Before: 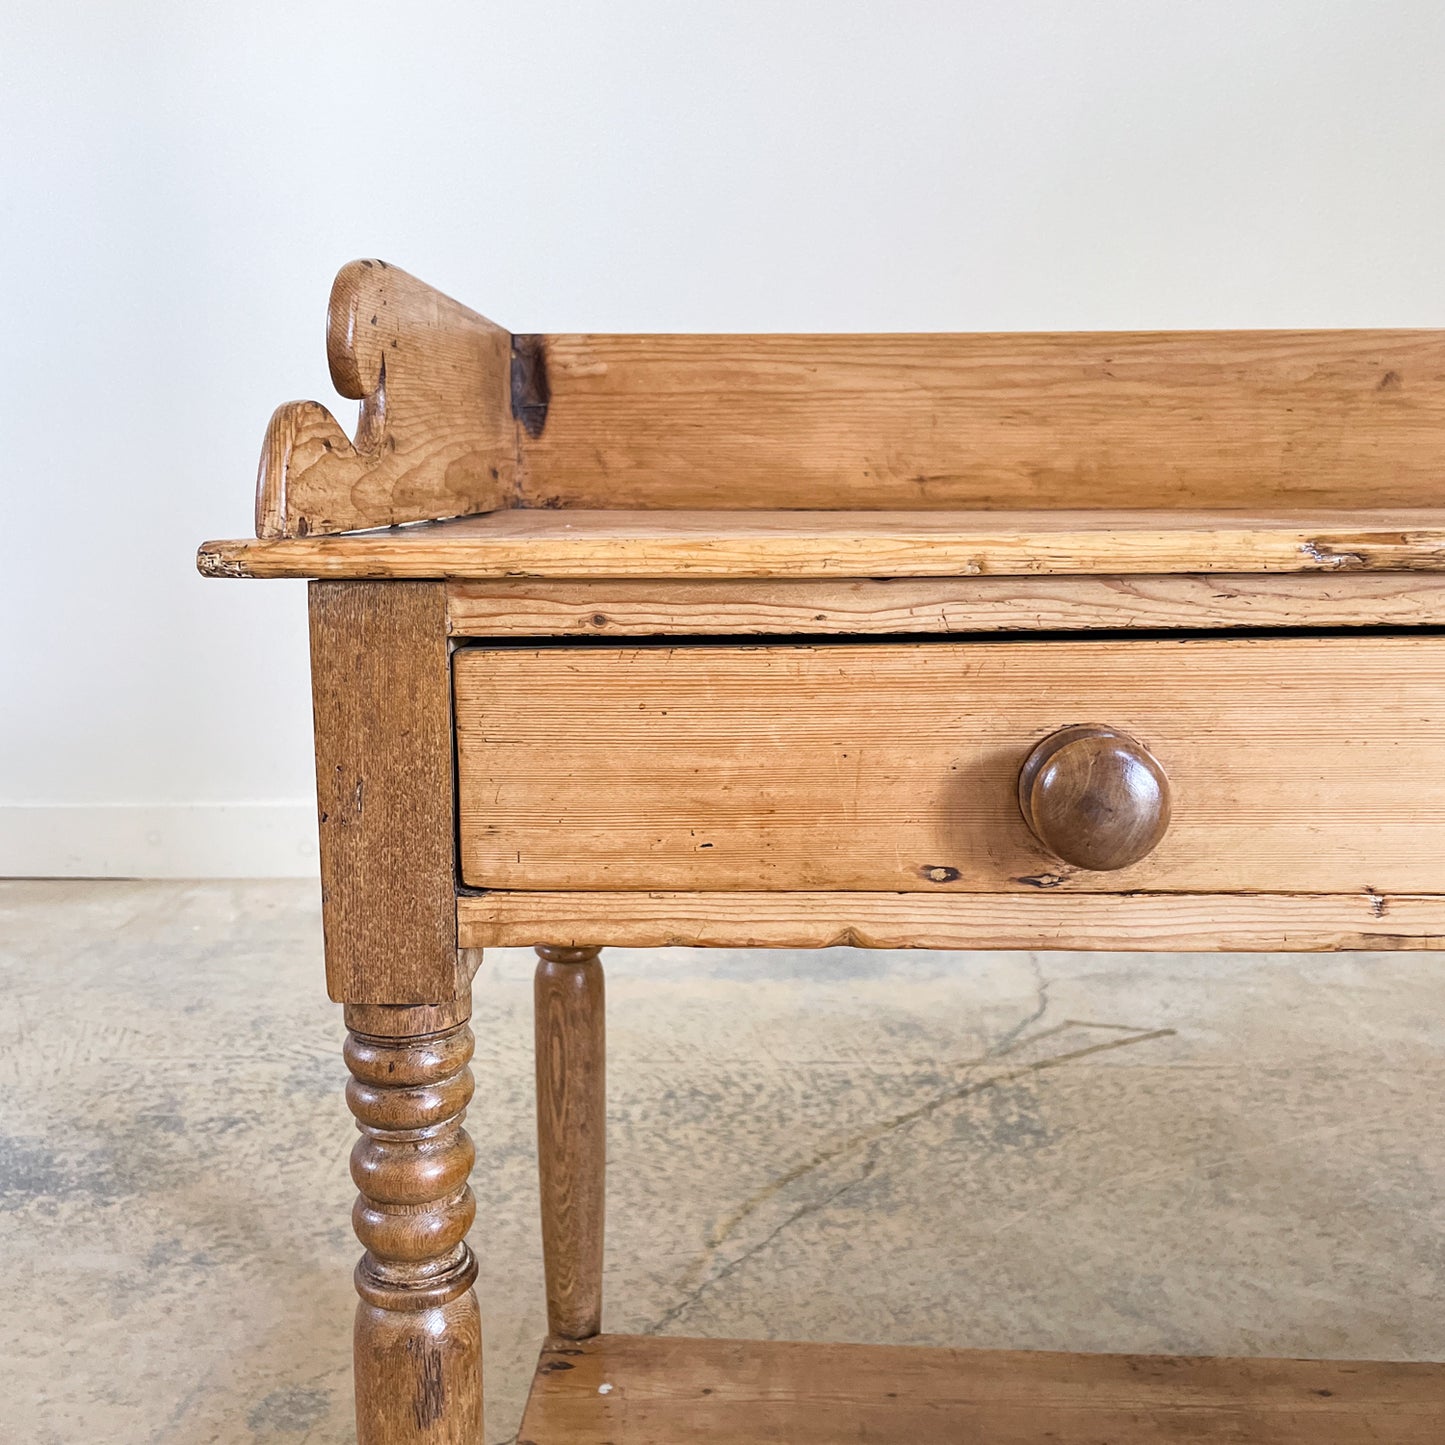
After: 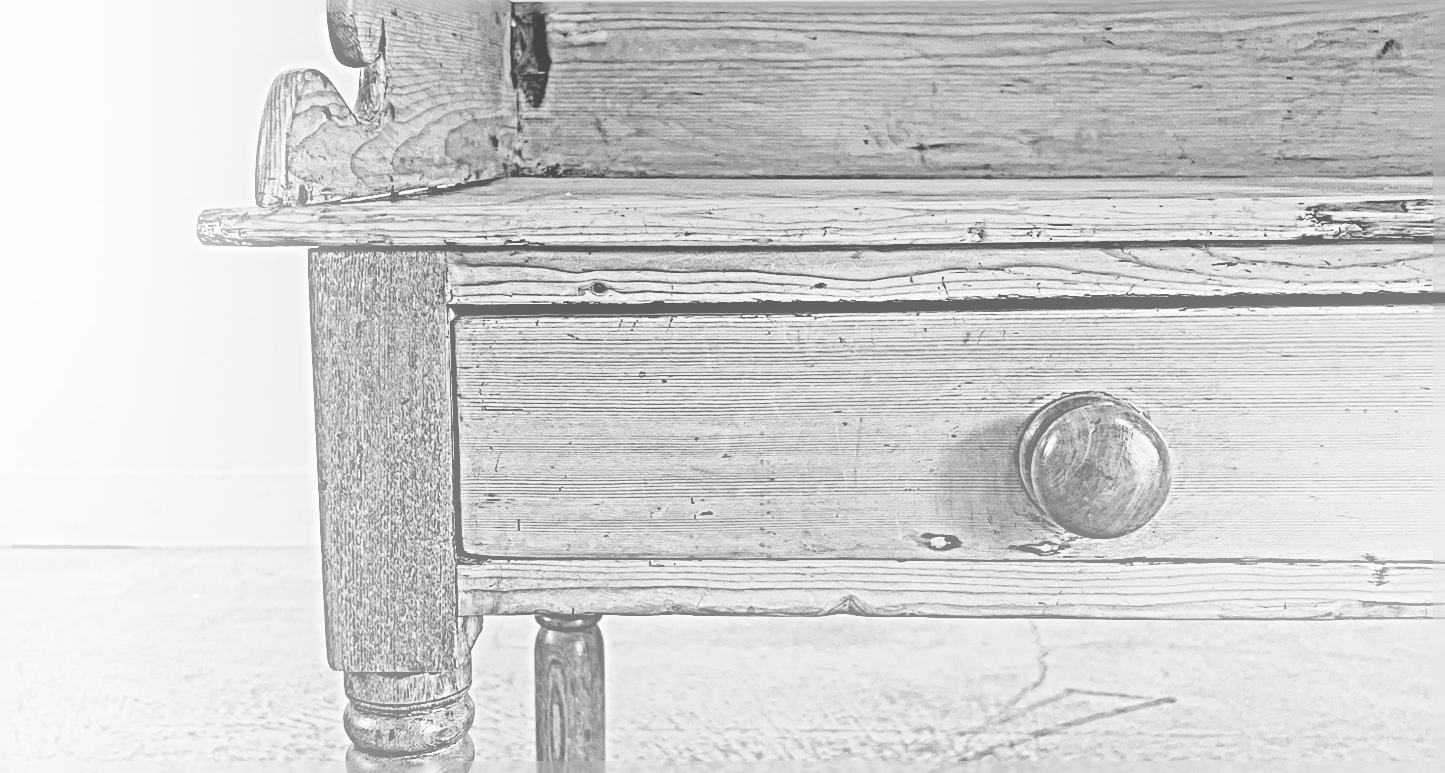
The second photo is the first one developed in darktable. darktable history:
bloom: size 40%
filmic rgb: black relative exposure -5 EV, hardness 2.88, contrast 1.3, highlights saturation mix -30%
monochrome: size 1
sharpen: radius 6.3, amount 1.8, threshold 0
crop and rotate: top 23.043%, bottom 23.437%
